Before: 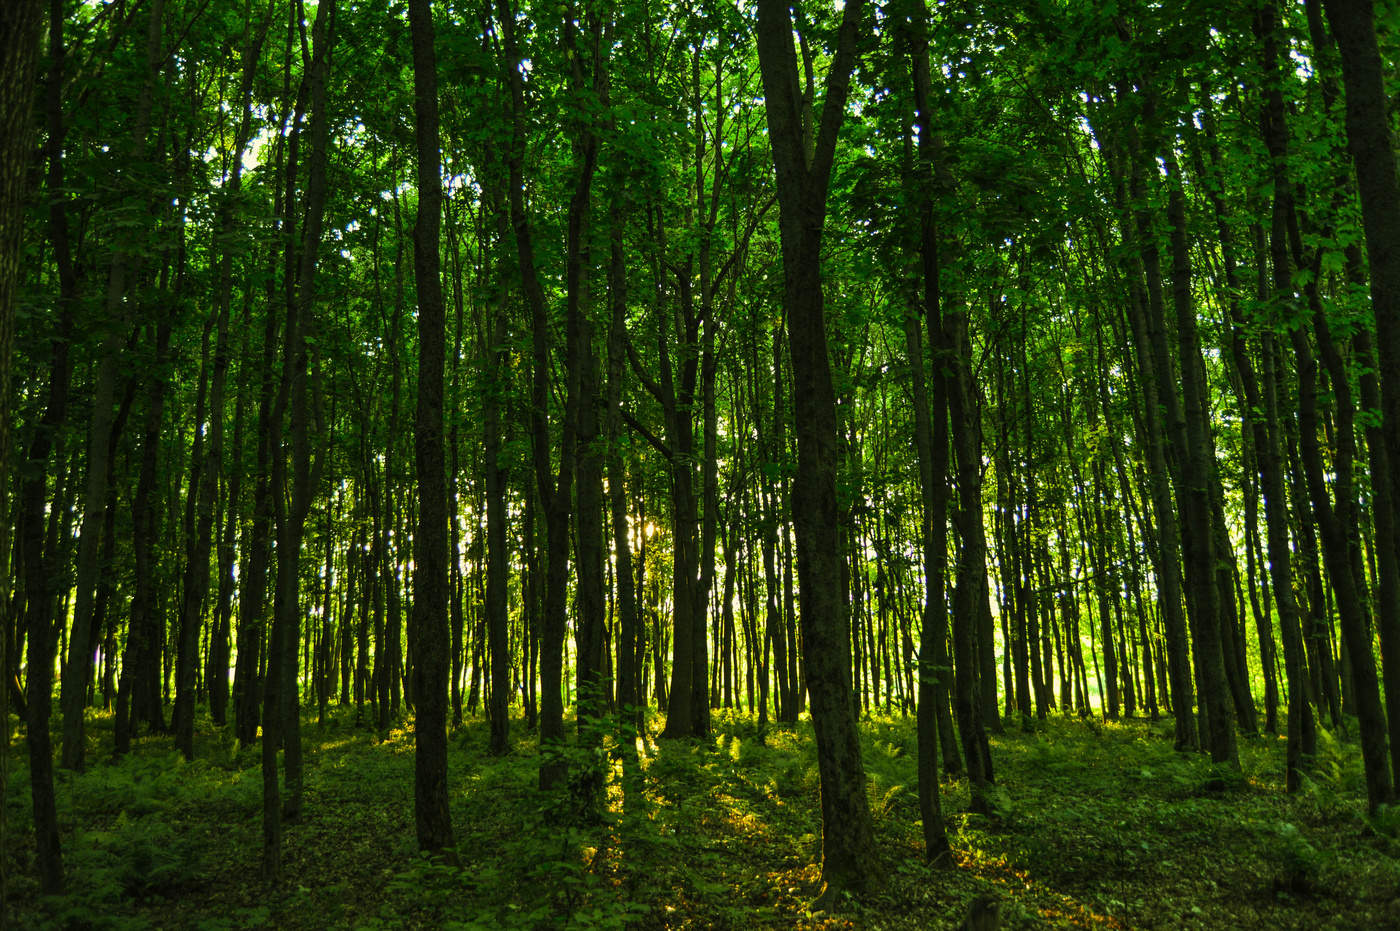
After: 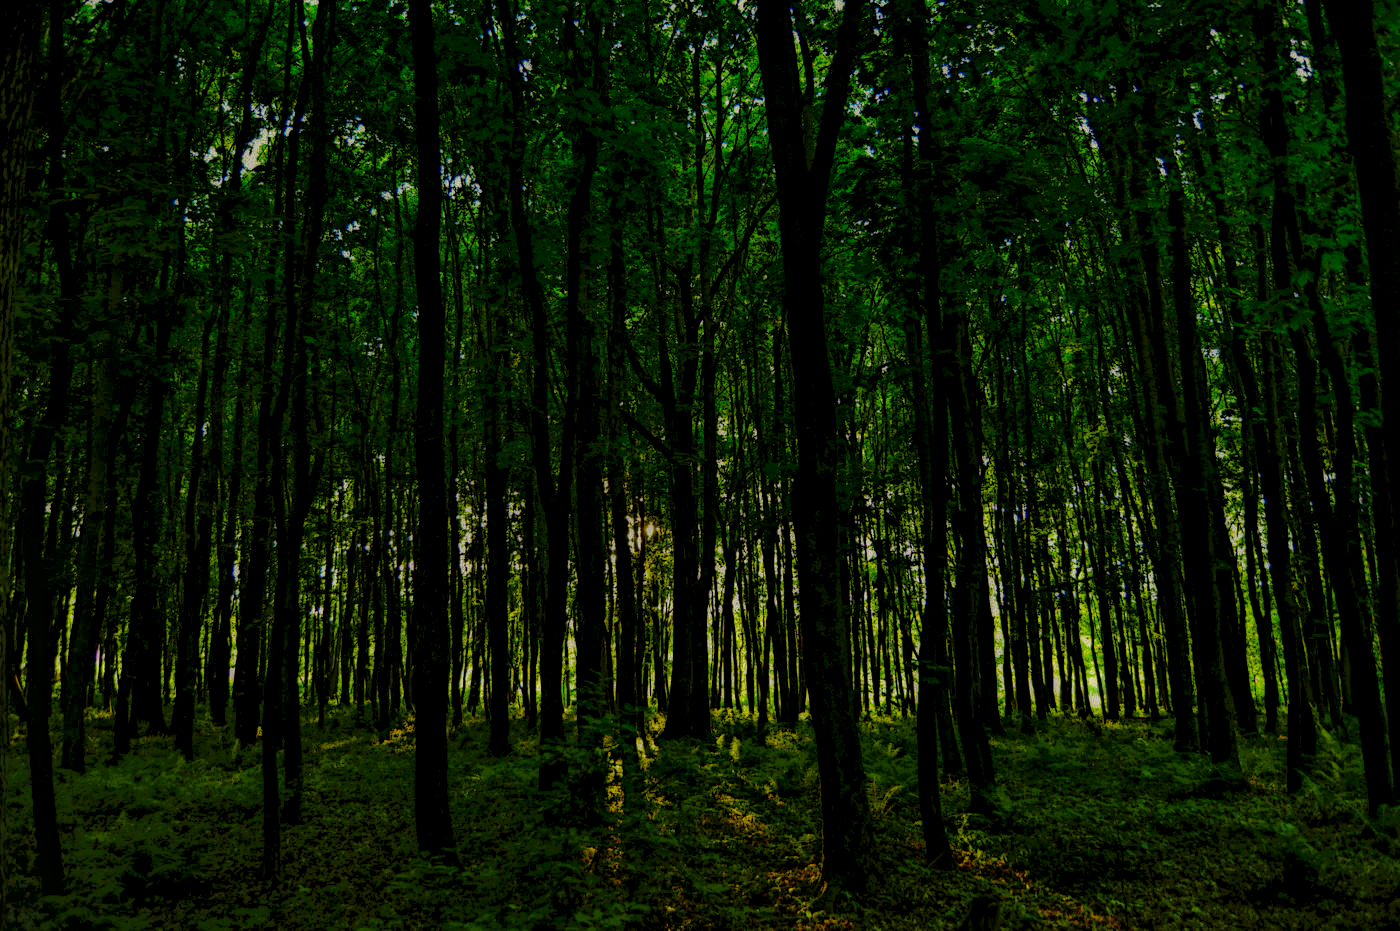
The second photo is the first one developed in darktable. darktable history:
base curve: preserve colors none
local contrast: highlights 4%, shadows 218%, detail 164%, midtone range 0.006
